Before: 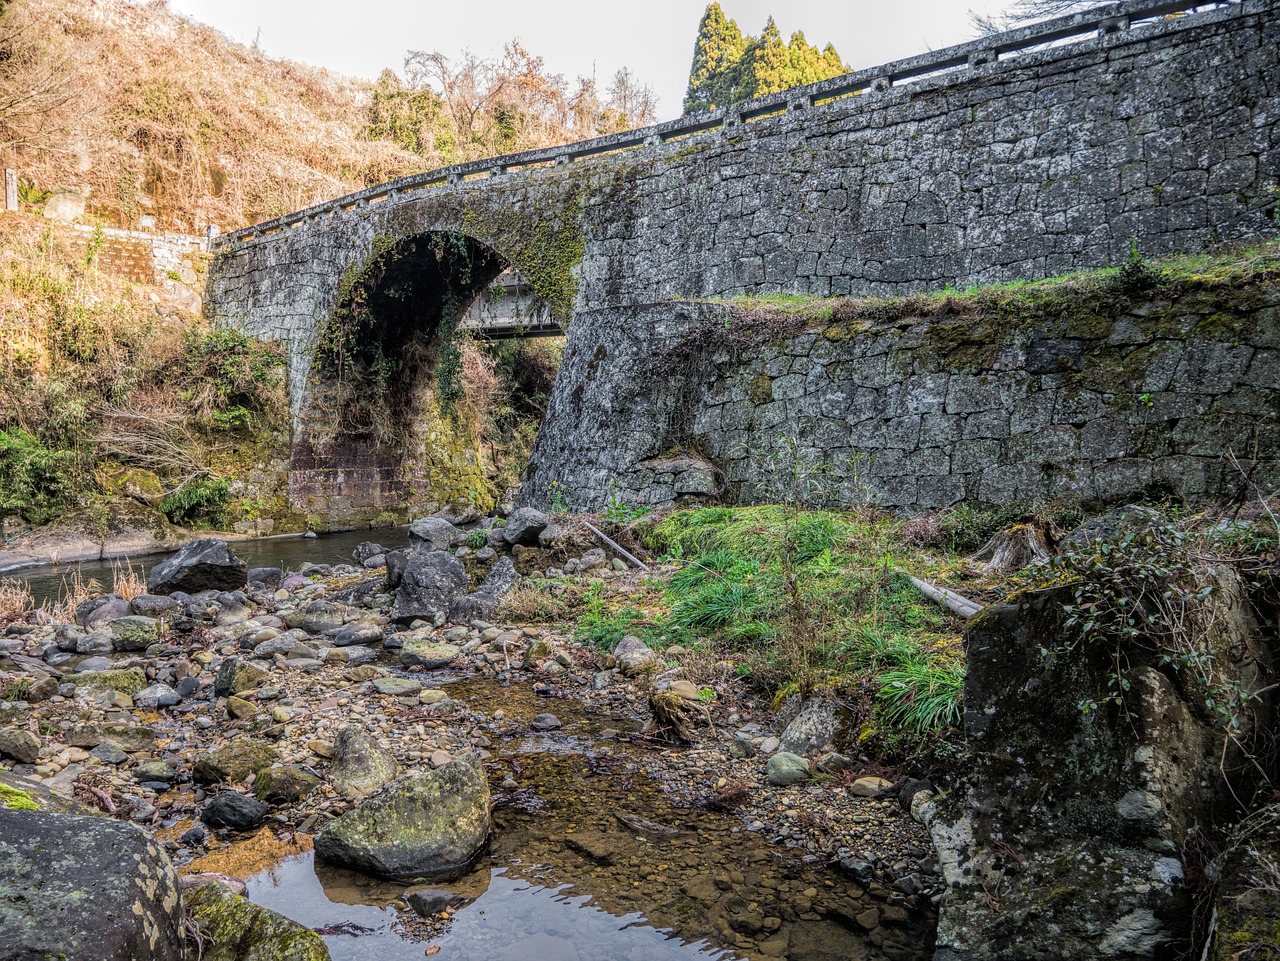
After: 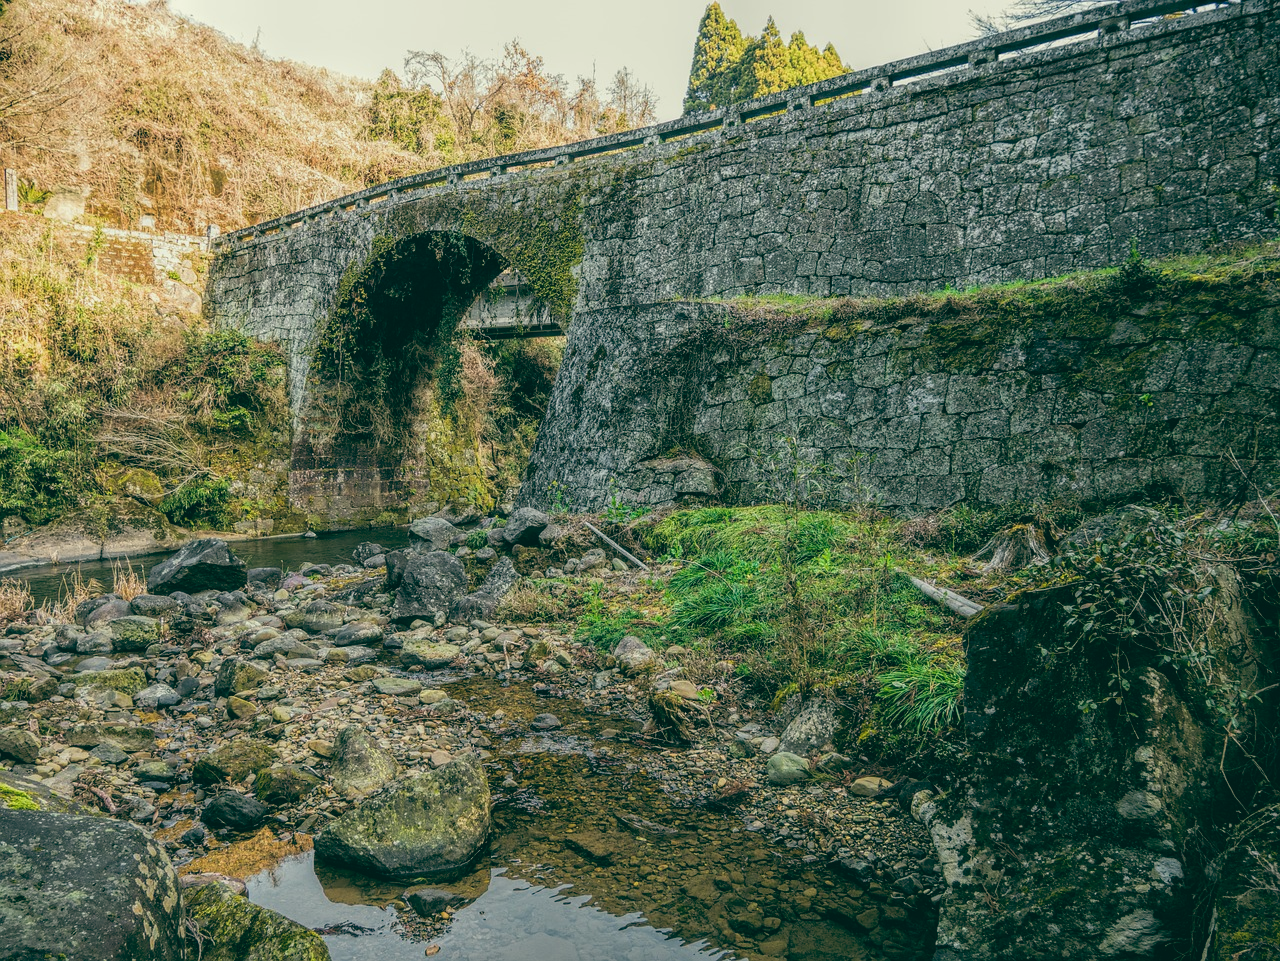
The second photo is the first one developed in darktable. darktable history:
color balance: lift [1.005, 0.99, 1.007, 1.01], gamma [1, 1.034, 1.032, 0.966], gain [0.873, 1.055, 1.067, 0.933]
white balance: red 1, blue 1
